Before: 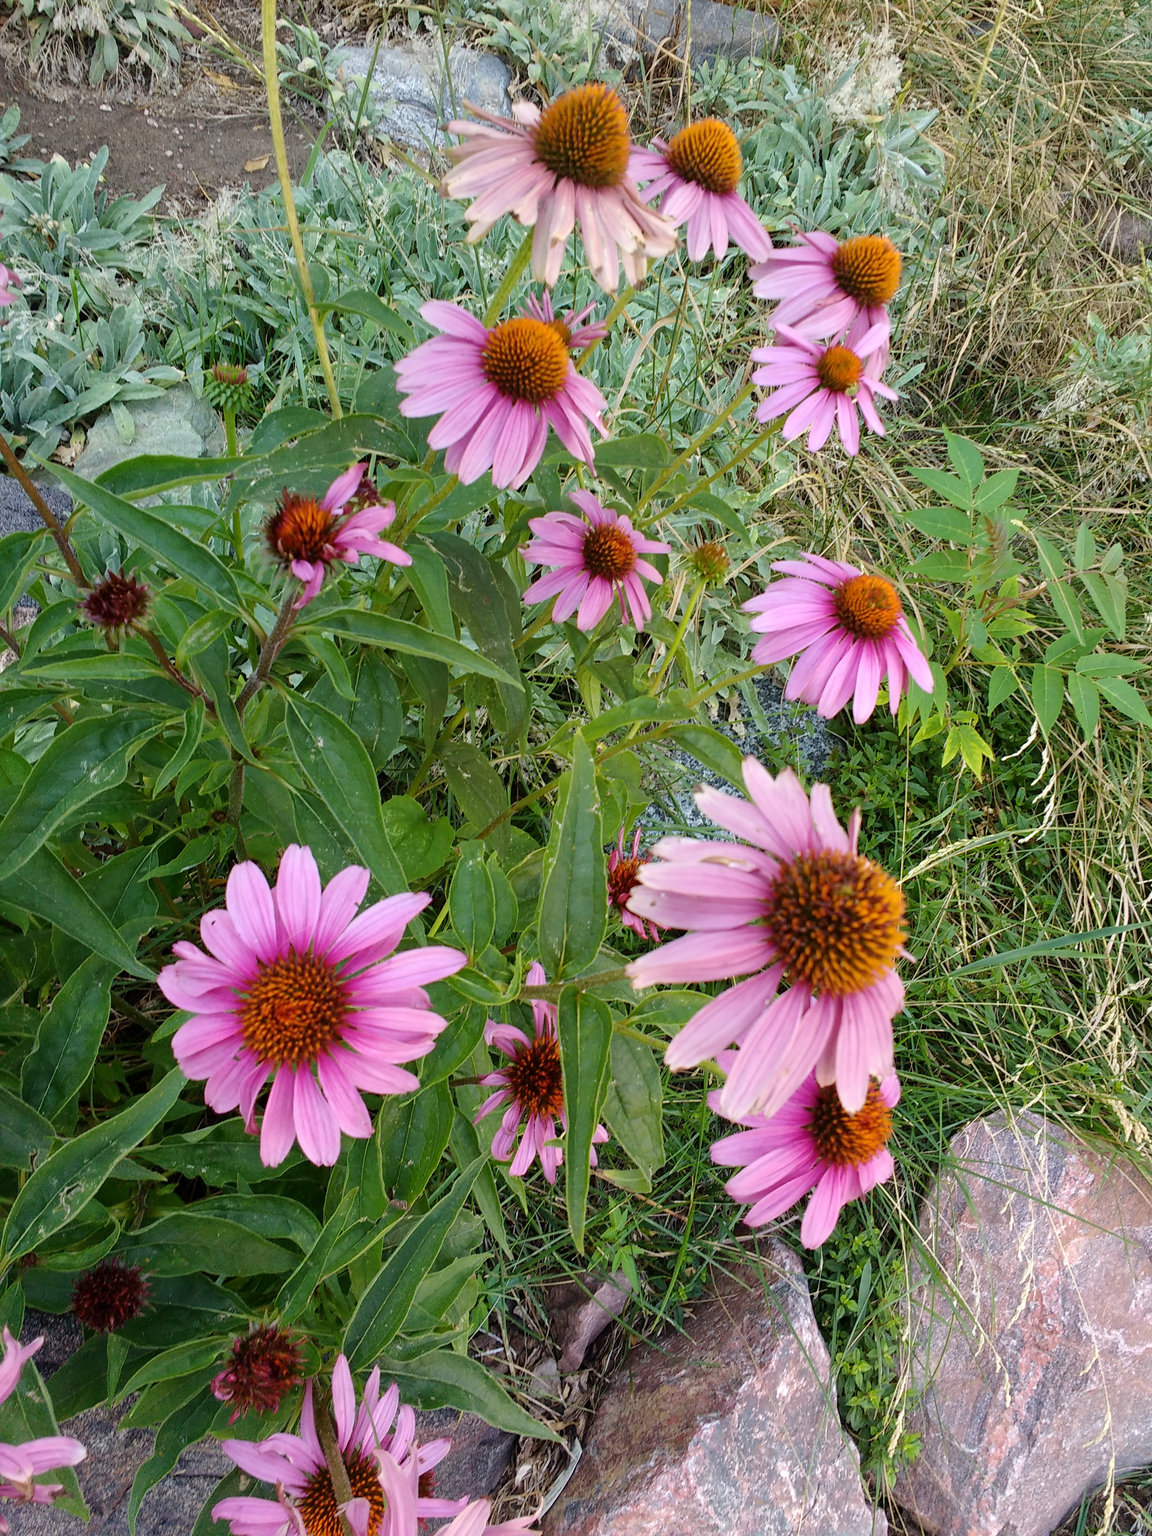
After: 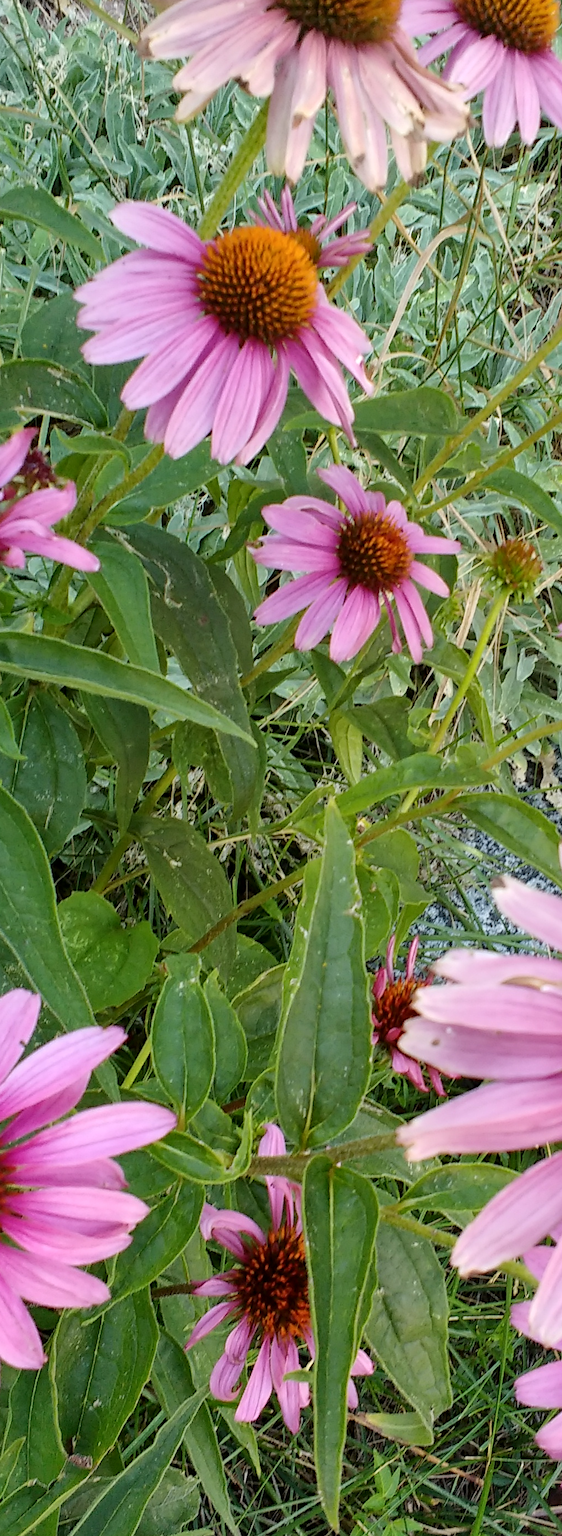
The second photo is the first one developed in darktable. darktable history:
crop and rotate: left 29.614%, top 10.206%, right 35.362%, bottom 18.034%
local contrast: mode bilateral grid, contrast 20, coarseness 51, detail 119%, midtone range 0.2
